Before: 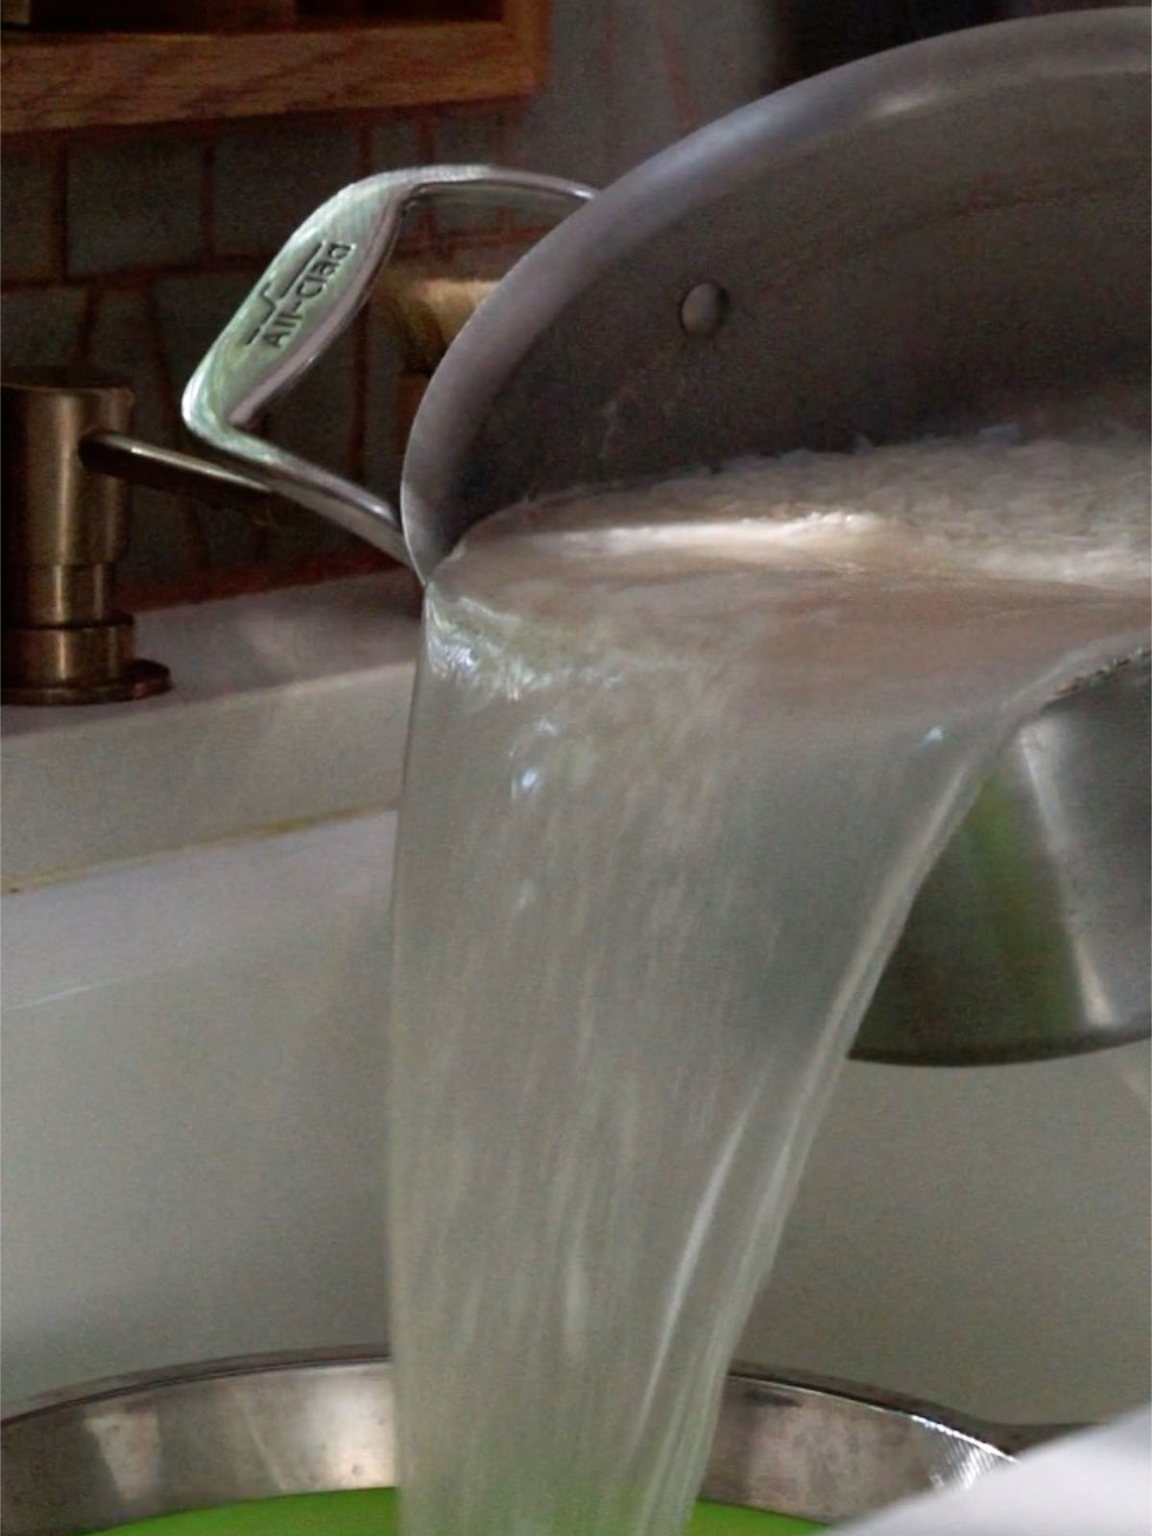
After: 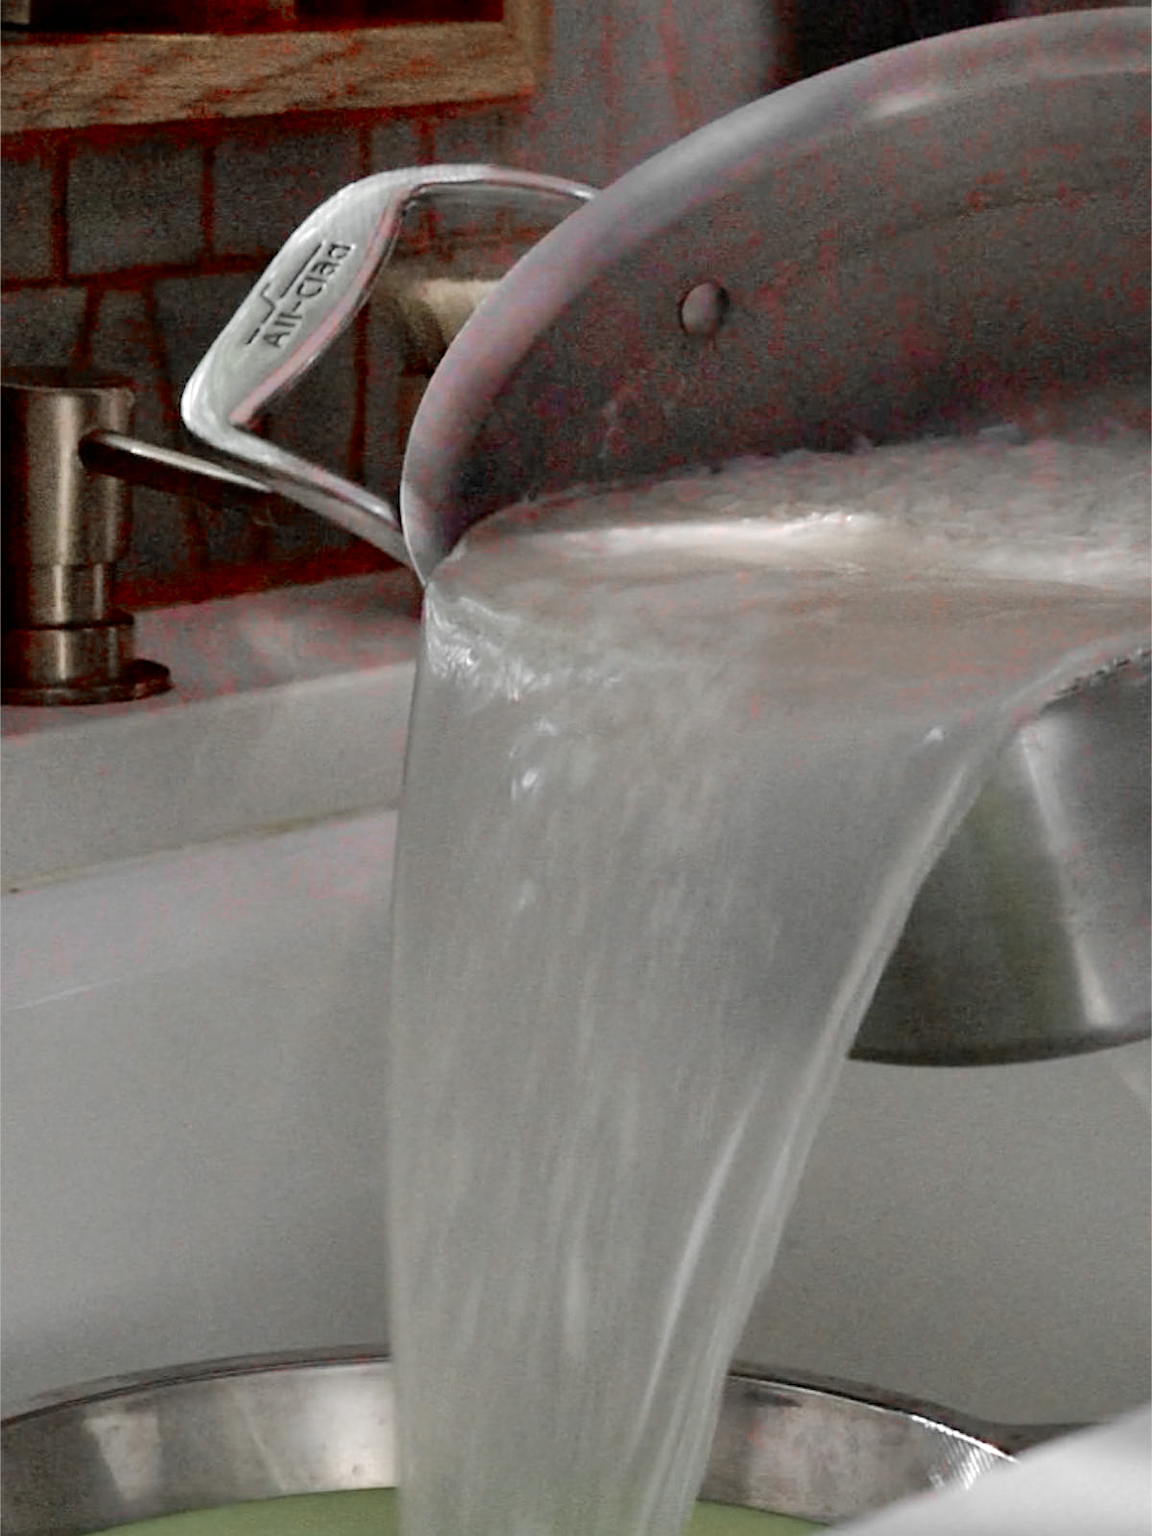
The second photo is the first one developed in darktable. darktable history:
shadows and highlights: low approximation 0.01, soften with gaussian
color zones: curves: ch1 [(0, 0.831) (0.08, 0.771) (0.157, 0.268) (0.241, 0.207) (0.562, -0.005) (0.714, -0.013) (0.876, 0.01) (1, 0.831)]
color balance rgb: perceptual saturation grading › global saturation 20%, global vibrance 20%
base curve: curves: ch0 [(0, 0) (0.235, 0.266) (0.503, 0.496) (0.786, 0.72) (1, 1)]
sharpen: on, module defaults
